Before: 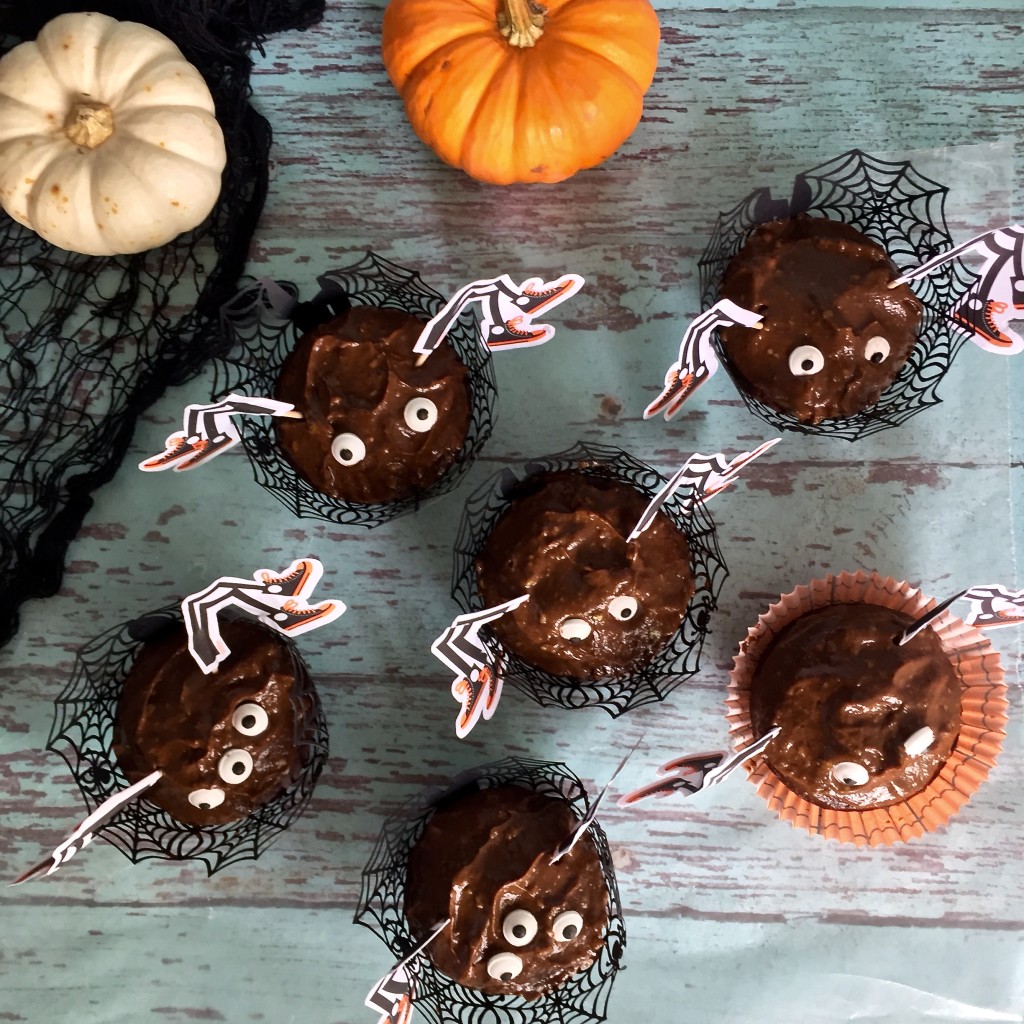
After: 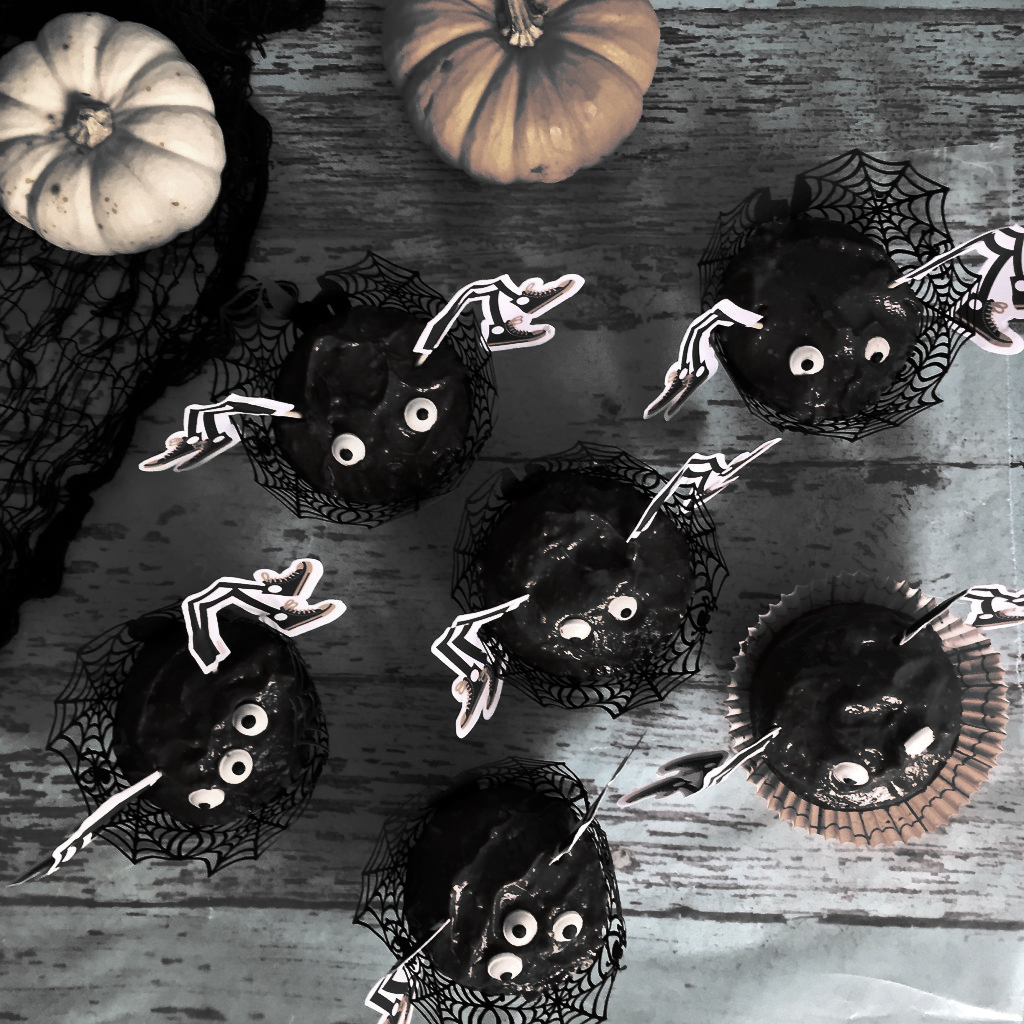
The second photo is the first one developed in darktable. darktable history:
color balance rgb: shadows fall-off 102.37%, perceptual saturation grading › global saturation -28.249%, perceptual saturation grading › highlights -20.608%, perceptual saturation grading › mid-tones -23.739%, perceptual saturation grading › shadows -23.666%, perceptual brilliance grading › highlights 1.778%, perceptual brilliance grading › mid-tones -49.534%, perceptual brilliance grading › shadows -49.904%, mask middle-gray fulcrum 22.993%, global vibrance 19.632%
